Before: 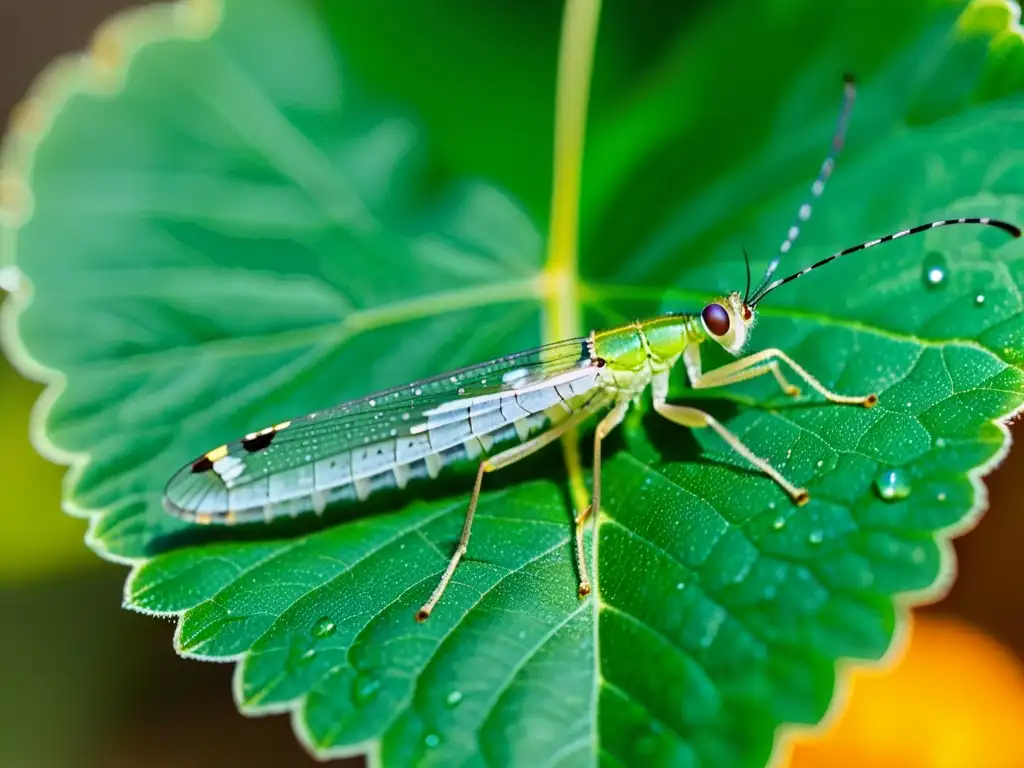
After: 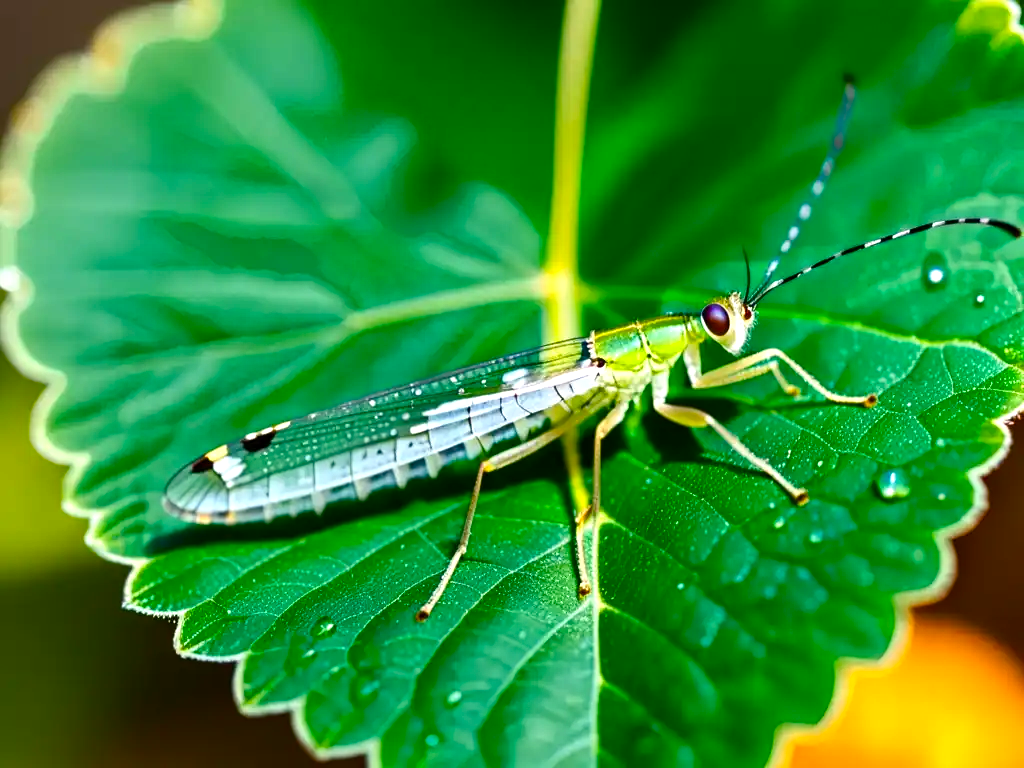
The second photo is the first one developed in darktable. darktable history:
color balance rgb: highlights gain › chroma 1.012%, highlights gain › hue 60.19°, perceptual saturation grading › global saturation 27.294%, perceptual saturation grading › highlights -27.724%, perceptual saturation grading › mid-tones 15.15%, perceptual saturation grading › shadows 34.406%, perceptual brilliance grading › global brilliance 14.59%, perceptual brilliance grading › shadows -35.57%
